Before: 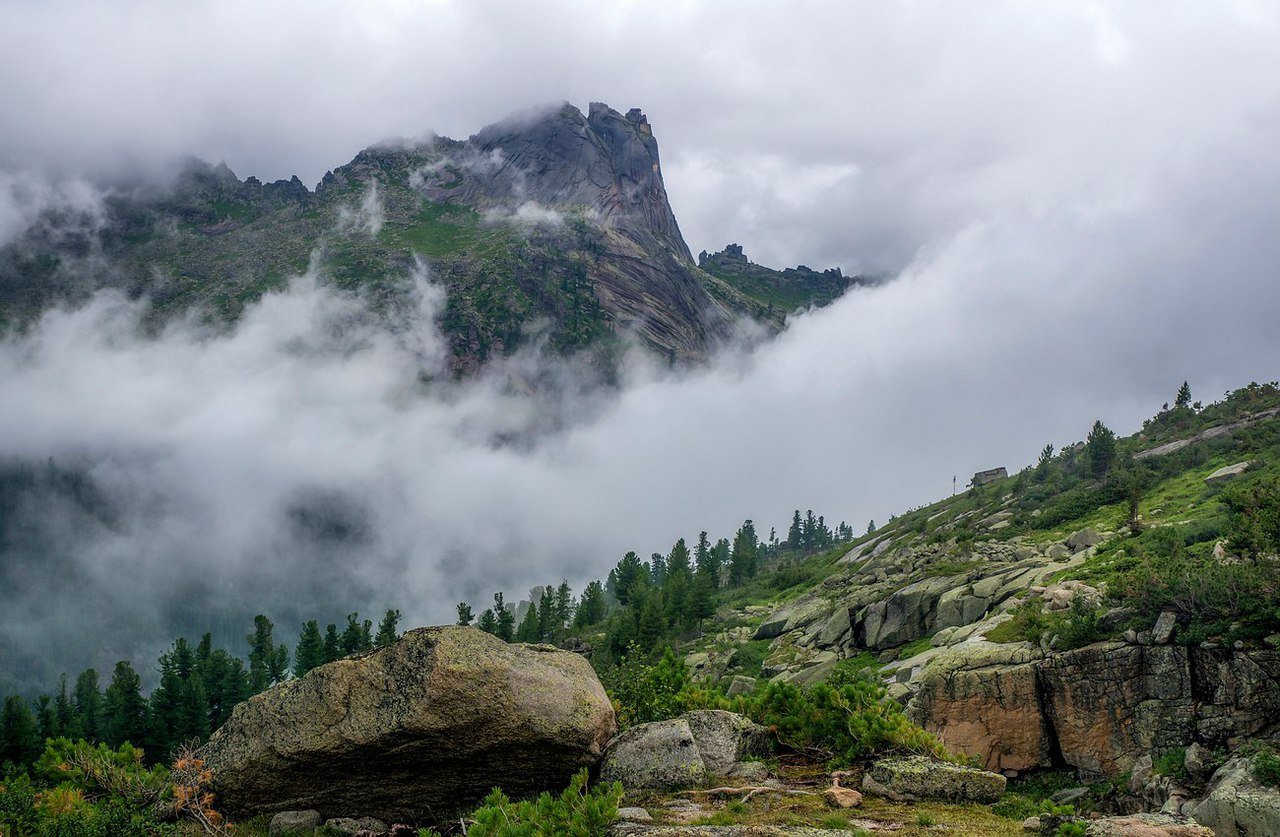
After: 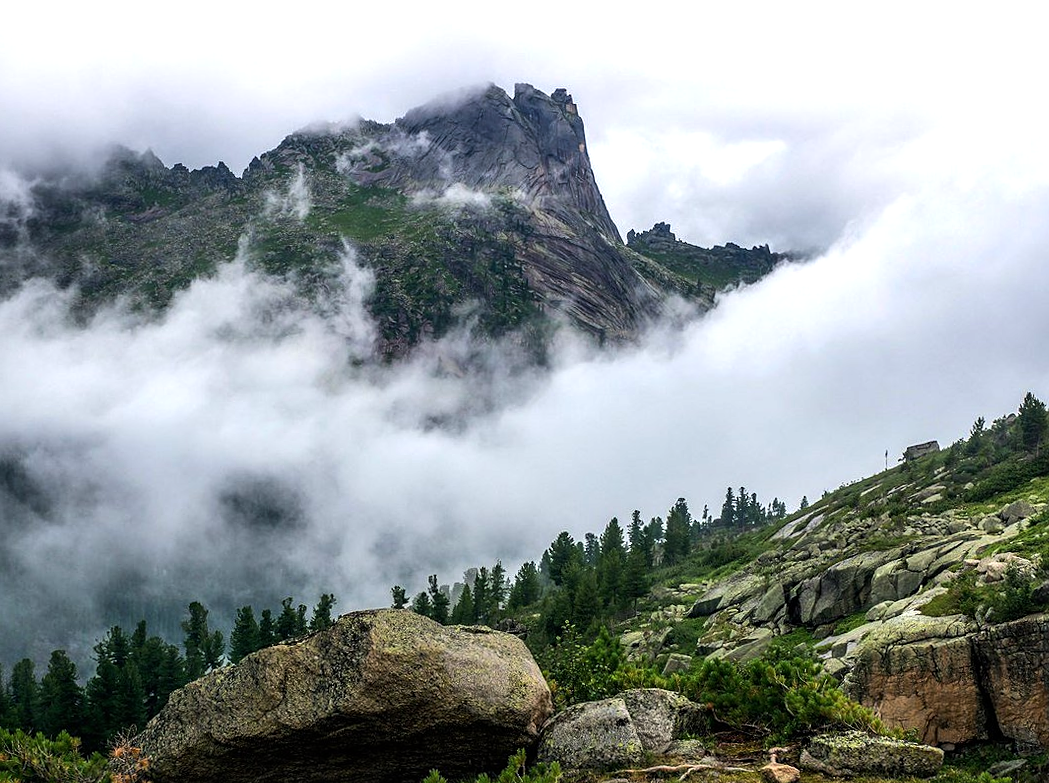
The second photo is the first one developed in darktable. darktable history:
crop and rotate: angle 1.02°, left 4.194%, top 1.133%, right 11.603%, bottom 2.705%
tone equalizer: -8 EV -0.732 EV, -7 EV -0.677 EV, -6 EV -0.577 EV, -5 EV -0.369 EV, -3 EV 0.389 EV, -2 EV 0.6 EV, -1 EV 0.699 EV, +0 EV 0.747 EV, edges refinement/feathering 500, mask exposure compensation -1.57 EV, preserve details no
sharpen: amount 0.202
